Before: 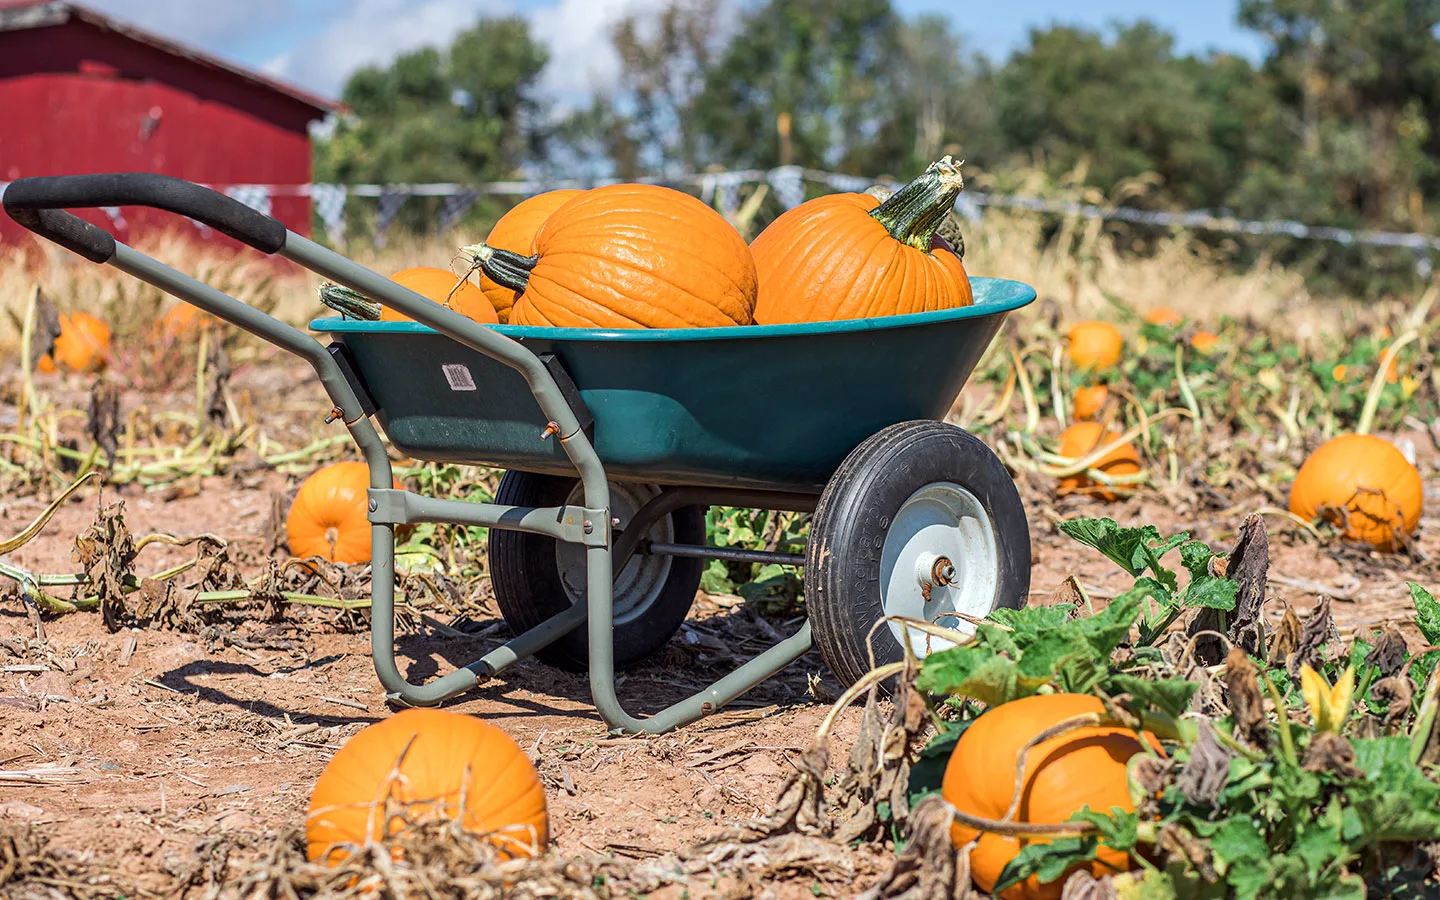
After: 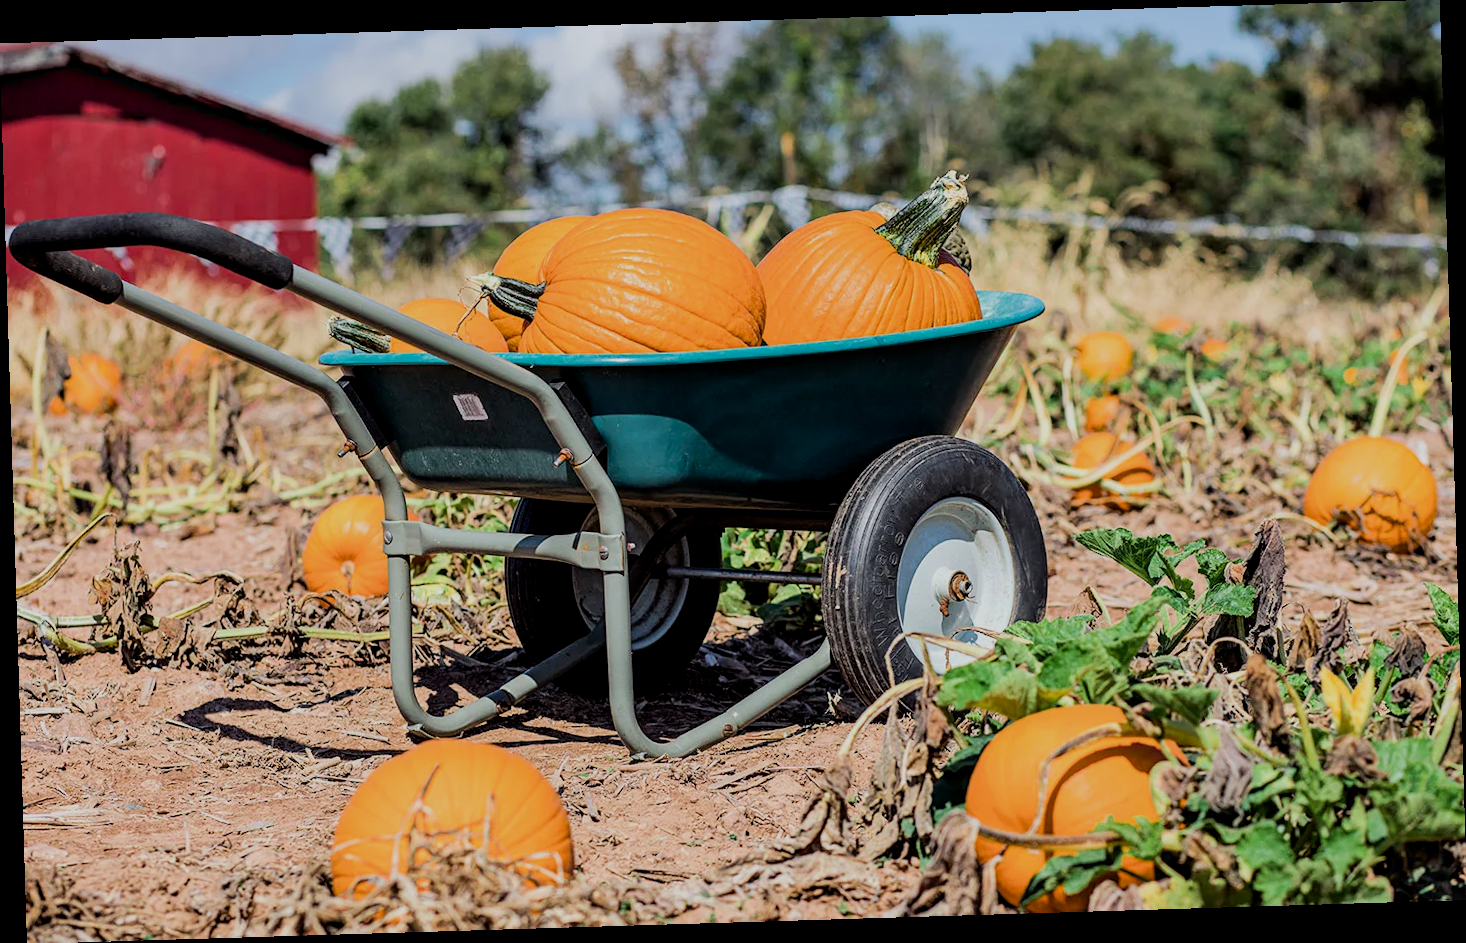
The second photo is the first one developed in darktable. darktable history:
exposure: black level correction 0.01, exposure 0.011 EV, compensate highlight preservation false
filmic rgb: black relative exposure -7.65 EV, white relative exposure 4.56 EV, hardness 3.61, contrast 1.05
rotate and perspective: rotation -1.75°, automatic cropping off
